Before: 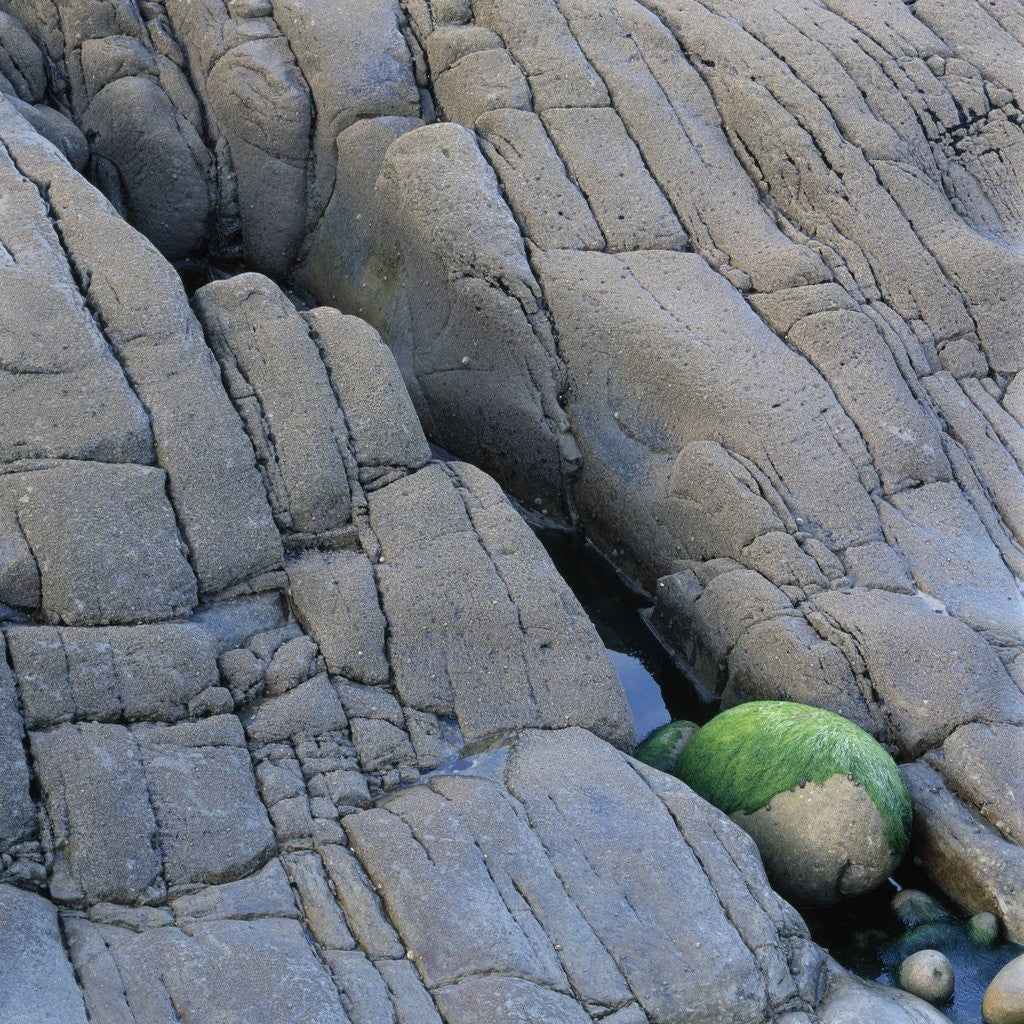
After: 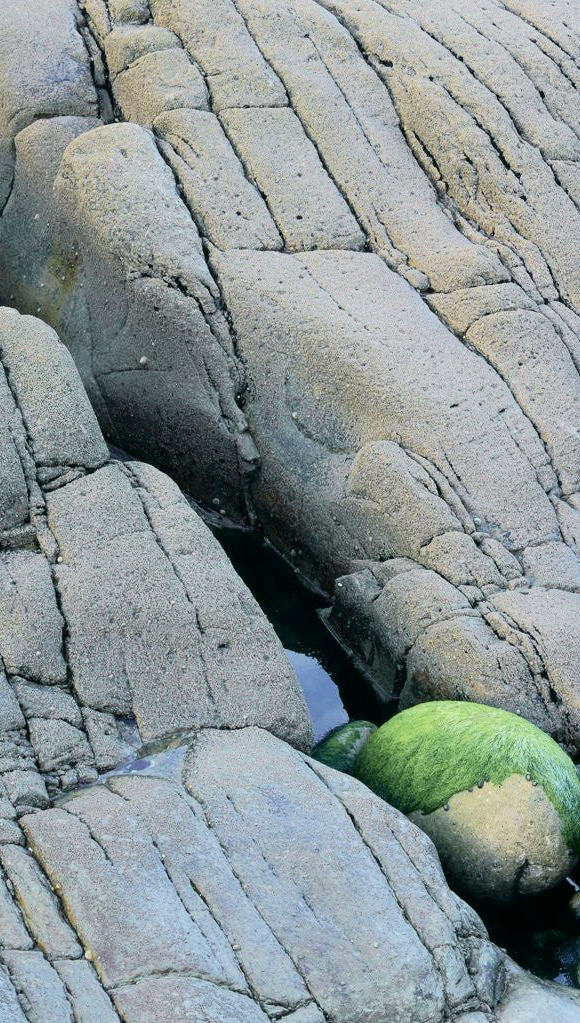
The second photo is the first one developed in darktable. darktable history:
crop: left 31.458%, top 0%, right 11.876%
tone curve: curves: ch0 [(0, 0) (0.037, 0.011) (0.135, 0.093) (0.266, 0.281) (0.461, 0.555) (0.581, 0.716) (0.675, 0.793) (0.767, 0.849) (0.91, 0.924) (1, 0.979)]; ch1 [(0, 0) (0.292, 0.278) (0.431, 0.418) (0.493, 0.479) (0.506, 0.5) (0.532, 0.537) (0.562, 0.581) (0.641, 0.663) (0.754, 0.76) (1, 1)]; ch2 [(0, 0) (0.294, 0.3) (0.361, 0.372) (0.429, 0.445) (0.478, 0.486) (0.502, 0.498) (0.518, 0.522) (0.531, 0.549) (0.561, 0.59) (0.64, 0.655) (0.693, 0.706) (0.845, 0.833) (1, 0.951)], color space Lab, independent channels, preserve colors none
